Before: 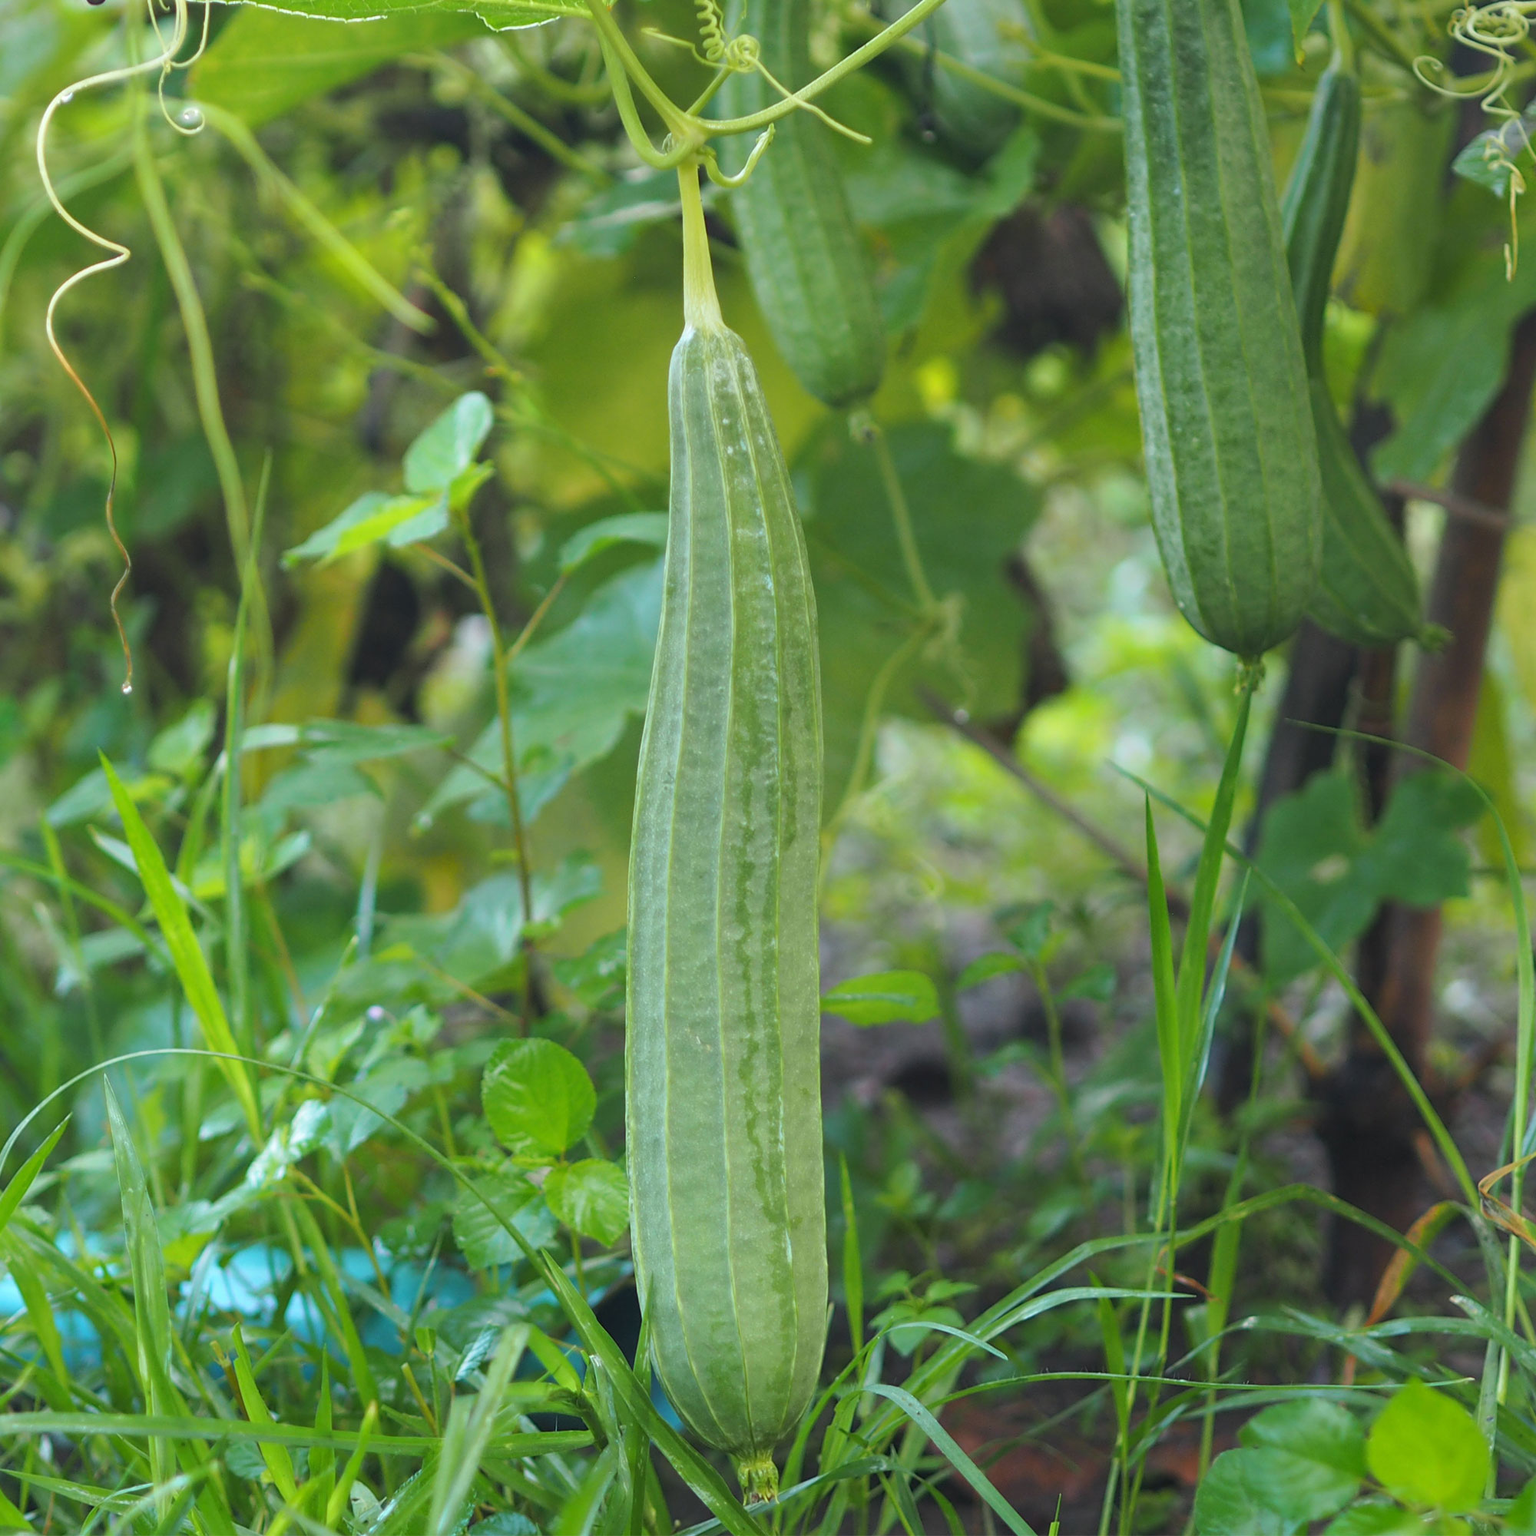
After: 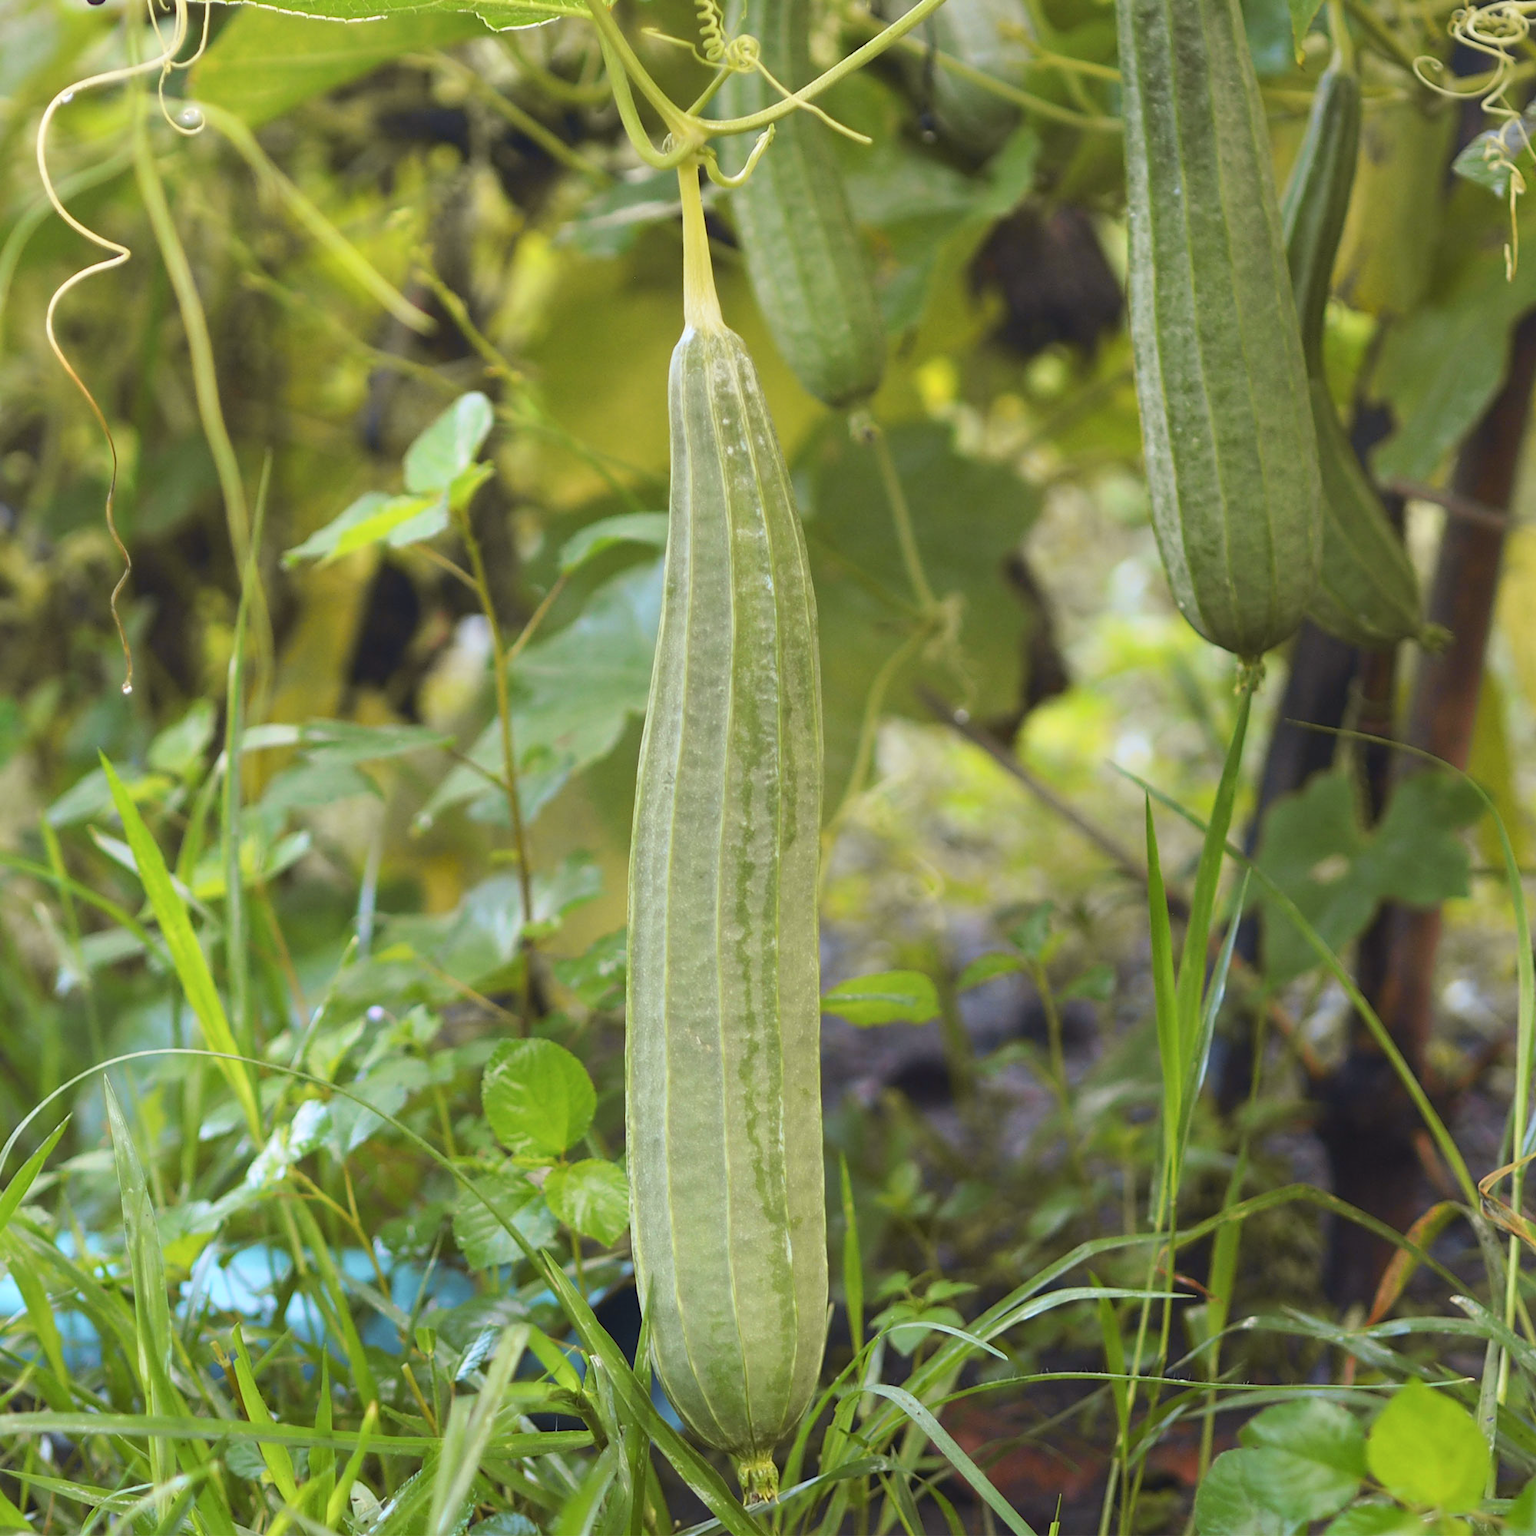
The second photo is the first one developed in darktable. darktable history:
tone curve: curves: ch0 [(0, 0.036) (0.119, 0.115) (0.461, 0.479) (0.715, 0.767) (0.817, 0.865) (1, 0.998)]; ch1 [(0, 0) (0.377, 0.416) (0.44, 0.478) (0.487, 0.498) (0.514, 0.525) (0.538, 0.552) (0.67, 0.688) (1, 1)]; ch2 [(0, 0) (0.38, 0.405) (0.463, 0.445) (0.492, 0.486) (0.524, 0.541) (0.578, 0.59) (0.653, 0.658) (1, 1)], color space Lab, independent channels, preserve colors none
